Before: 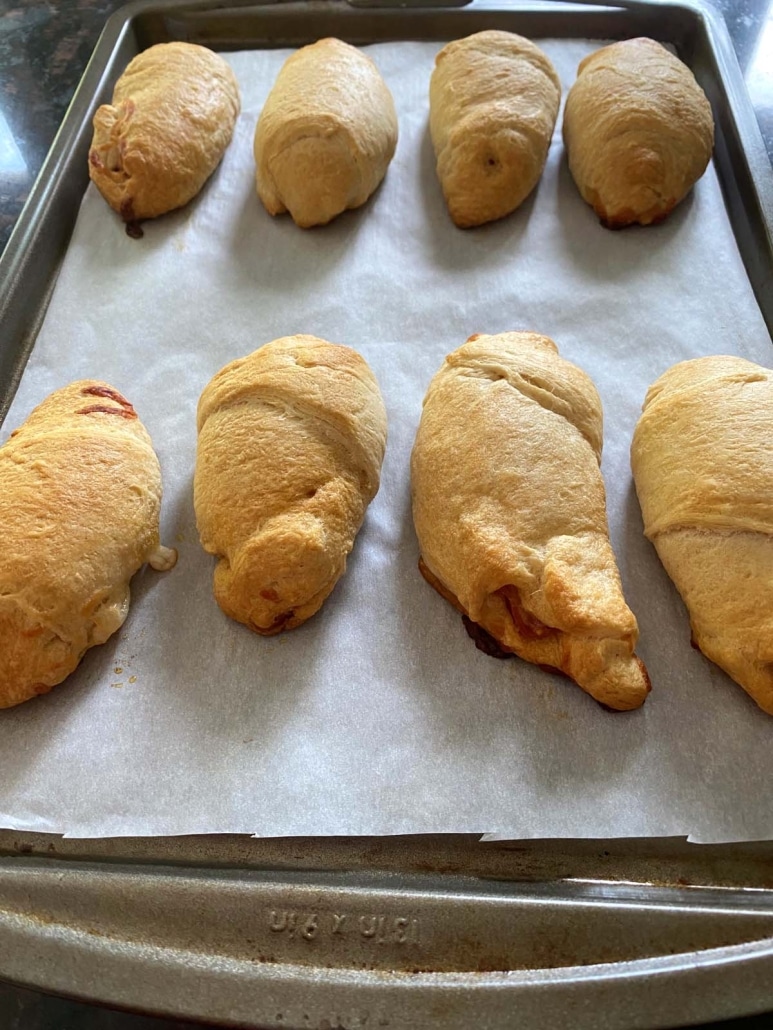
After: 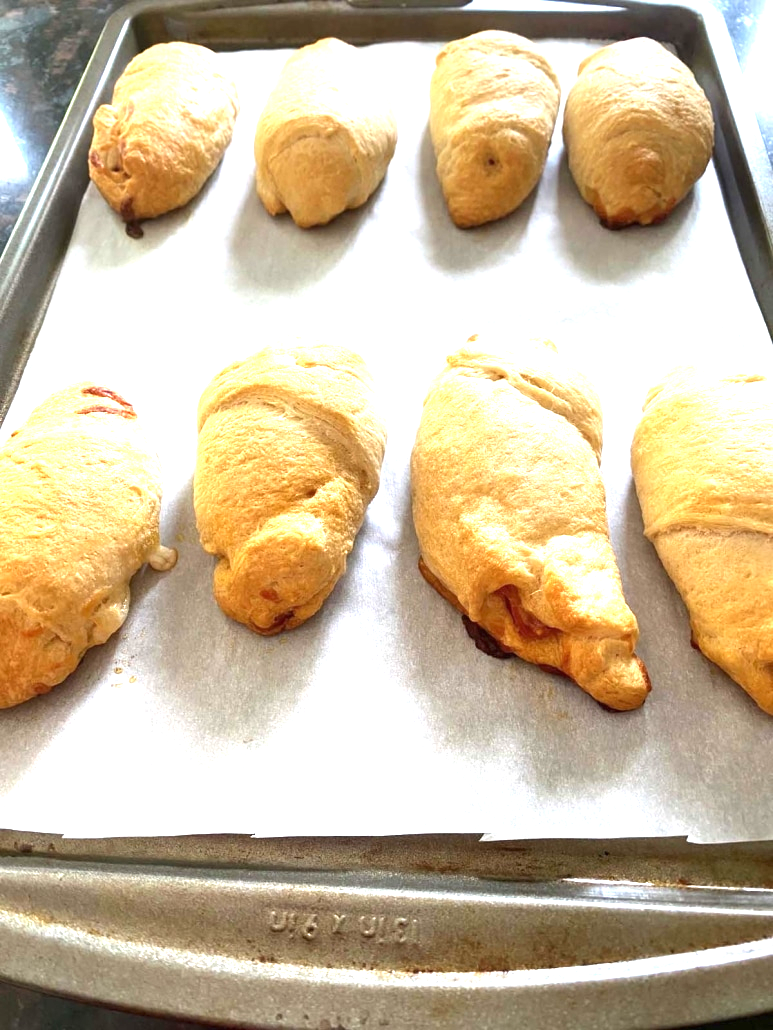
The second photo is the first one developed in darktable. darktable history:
exposure: black level correction 0, exposure 1.456 EV, compensate highlight preservation false
